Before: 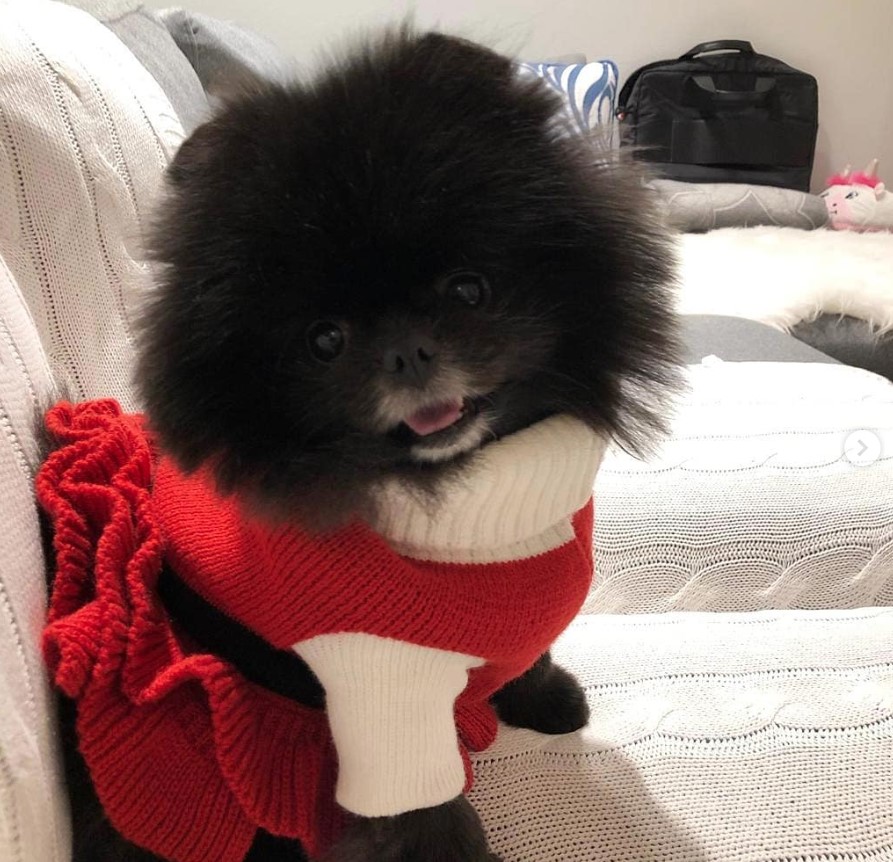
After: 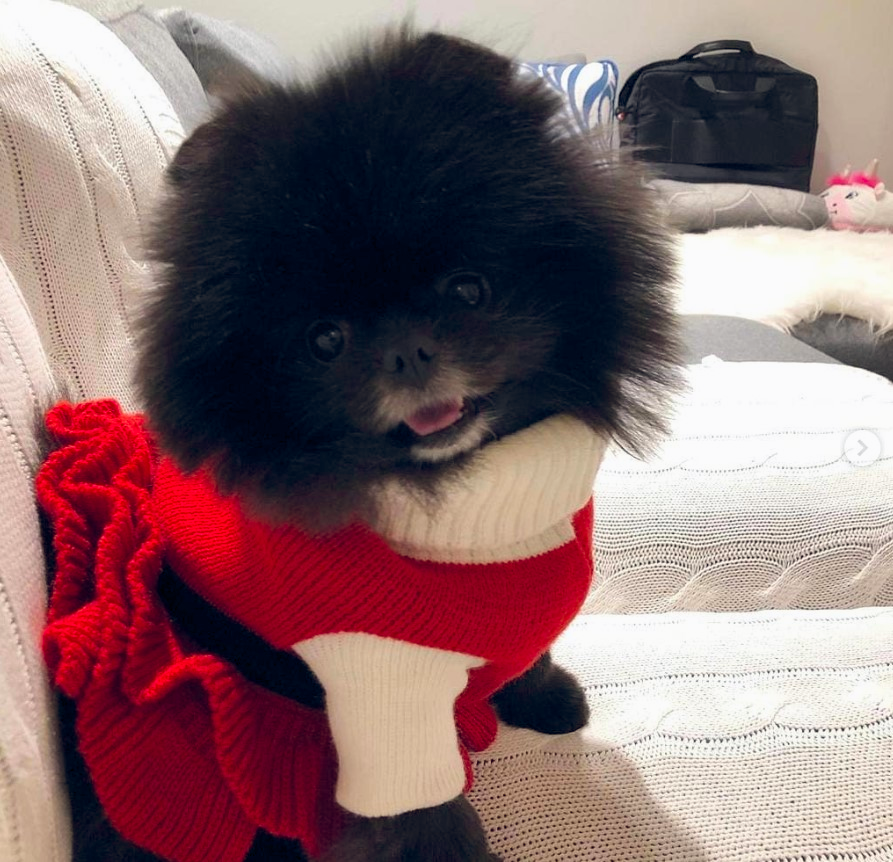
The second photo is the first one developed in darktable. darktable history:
color balance rgb: global offset › chroma 0.104%, global offset › hue 252.77°, perceptual saturation grading › global saturation 30.241%, perceptual brilliance grading › global brilliance 2.452%, perceptual brilliance grading › highlights -3.644%
